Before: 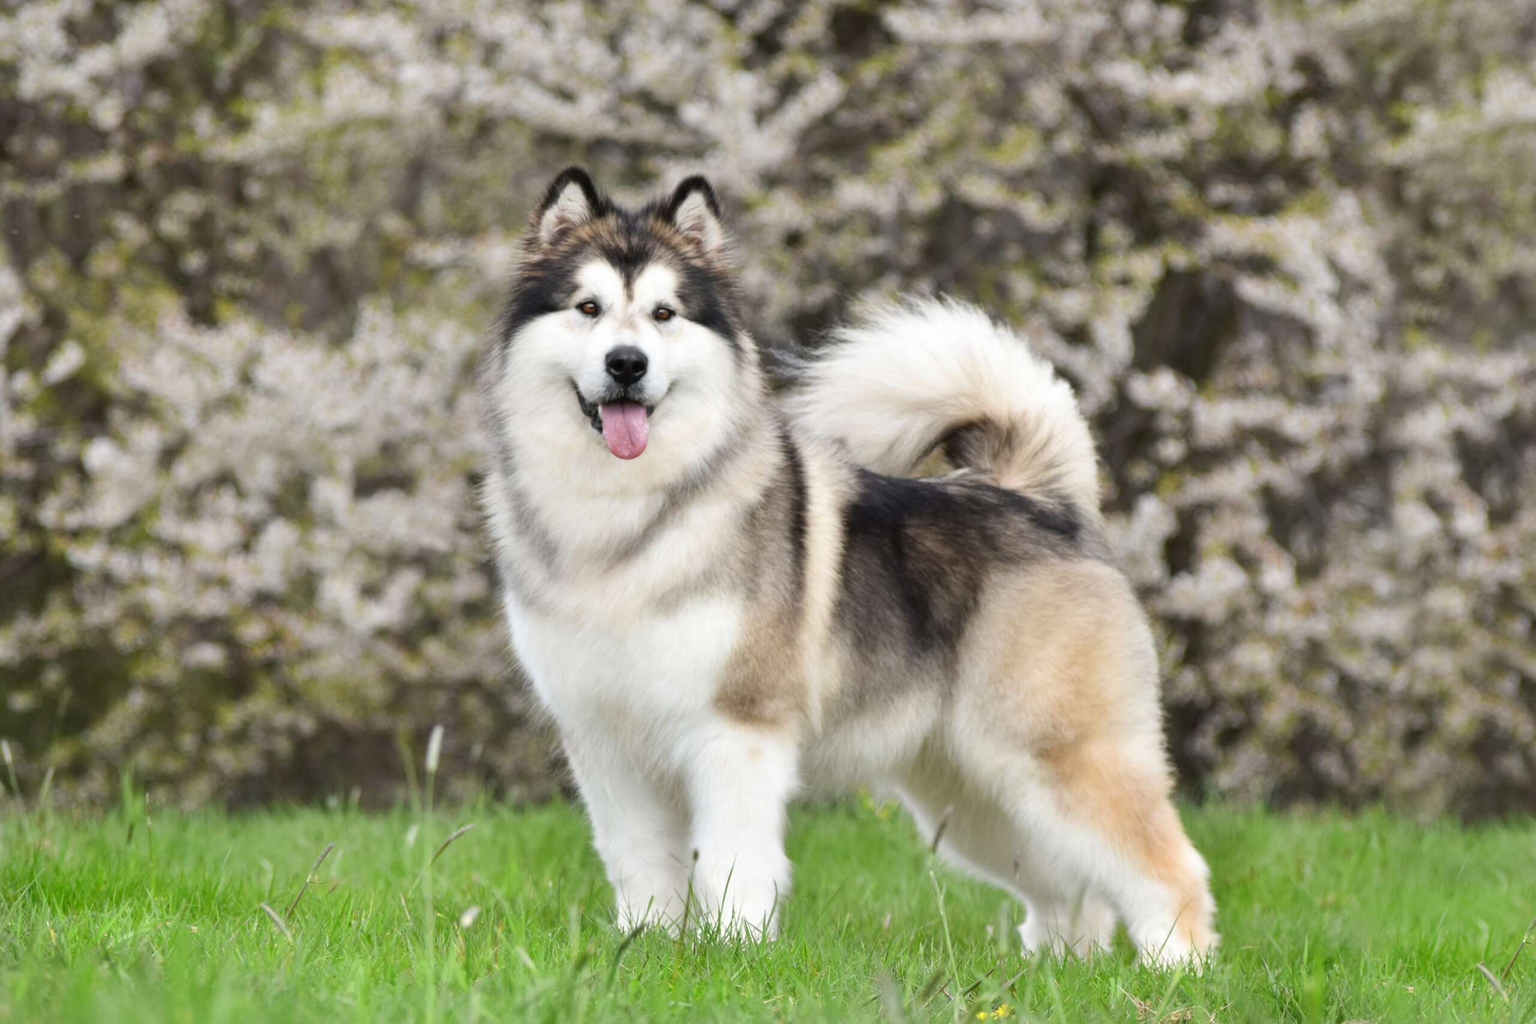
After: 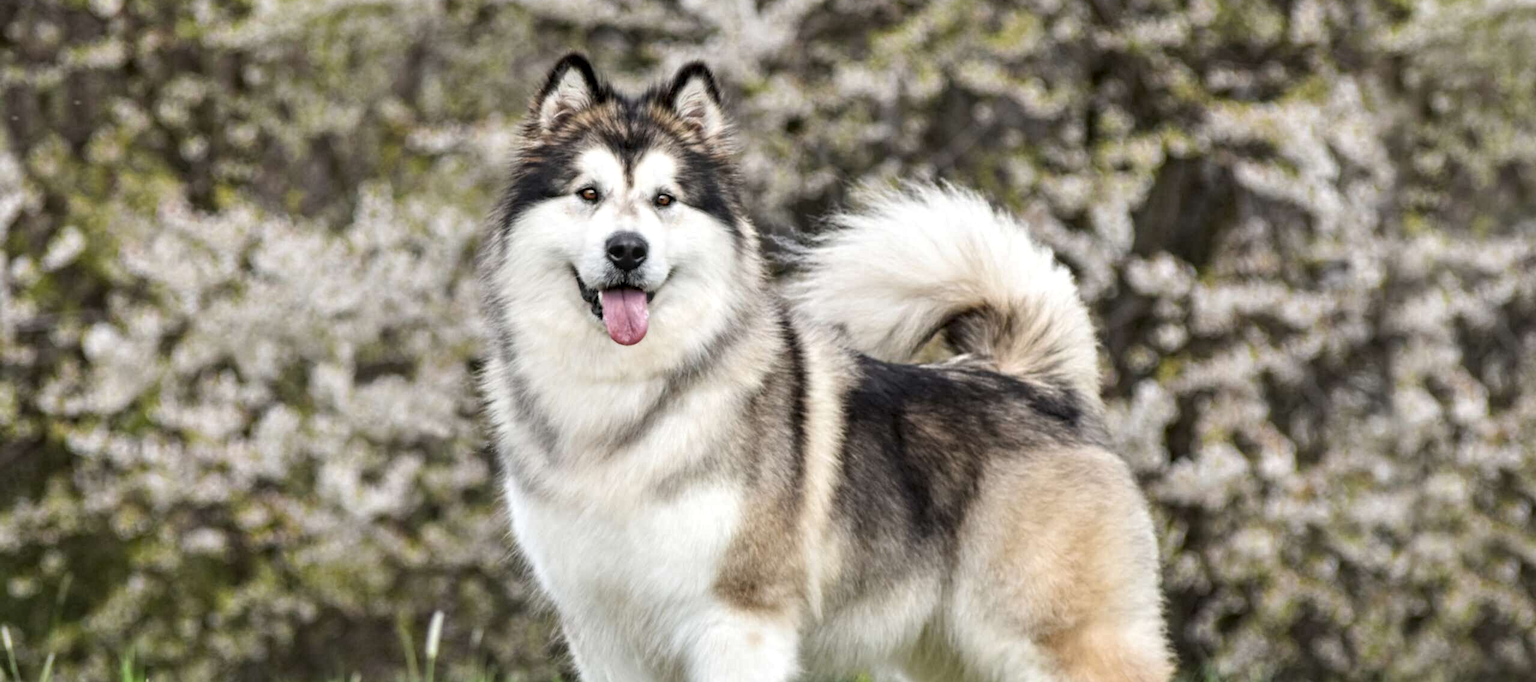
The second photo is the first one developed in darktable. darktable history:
contrast equalizer: y [[0.5, 0.501, 0.525, 0.597, 0.58, 0.514], [0.5 ×6], [0.5 ×6], [0 ×6], [0 ×6]]
local contrast: on, module defaults
crop: top 11.166%, bottom 22.168%
